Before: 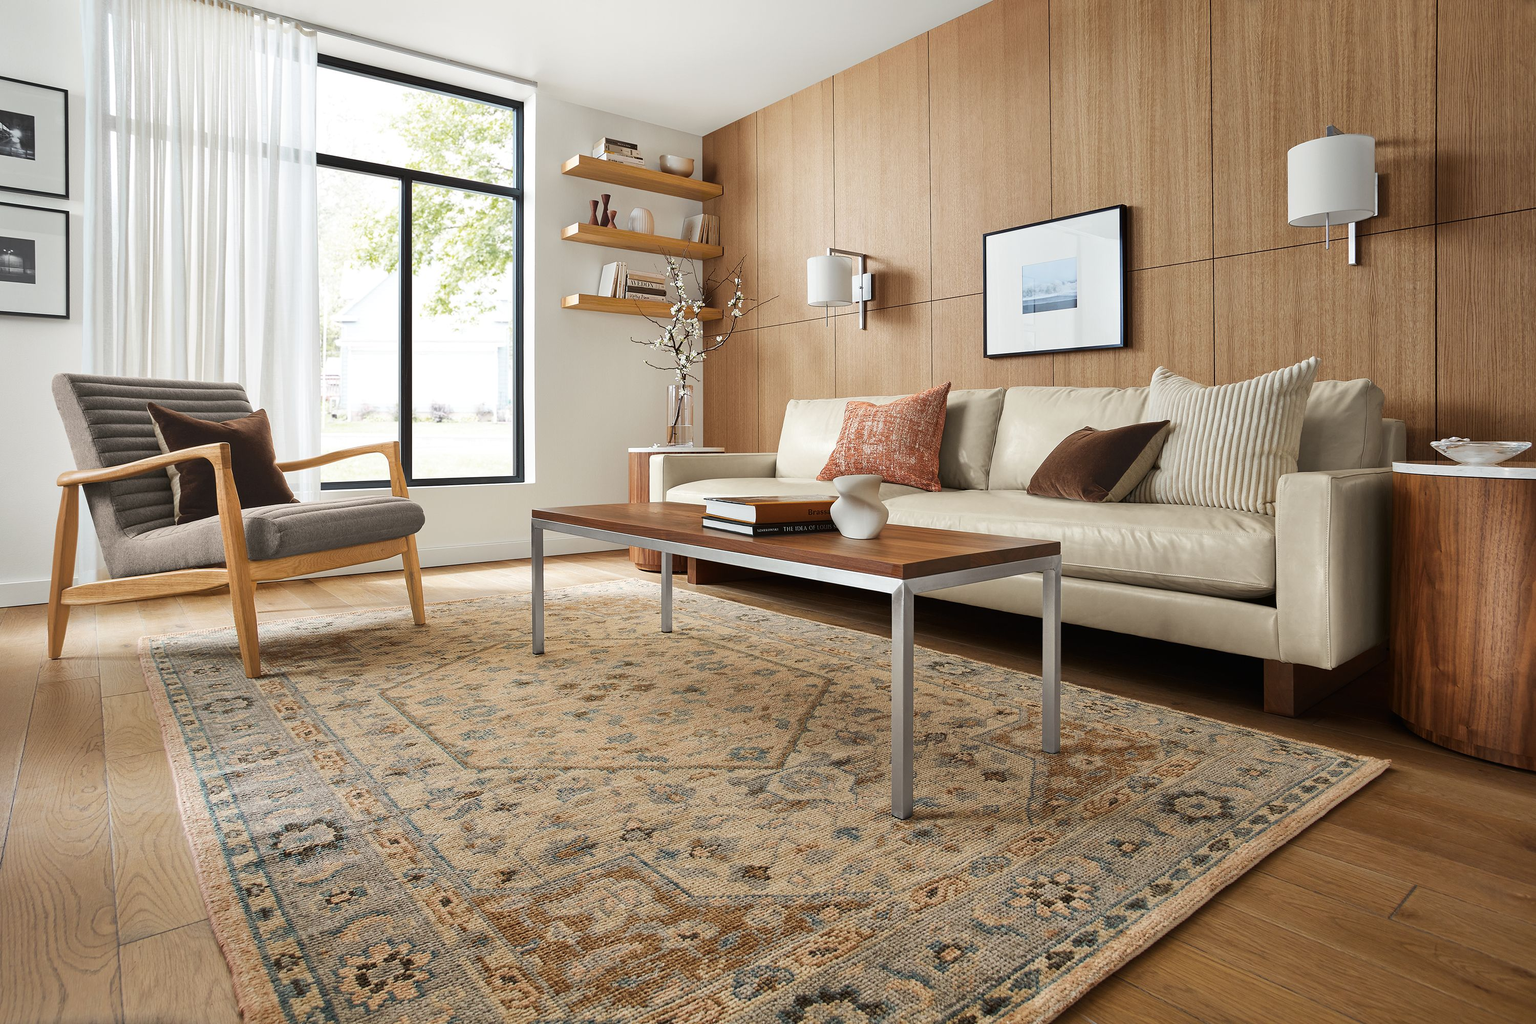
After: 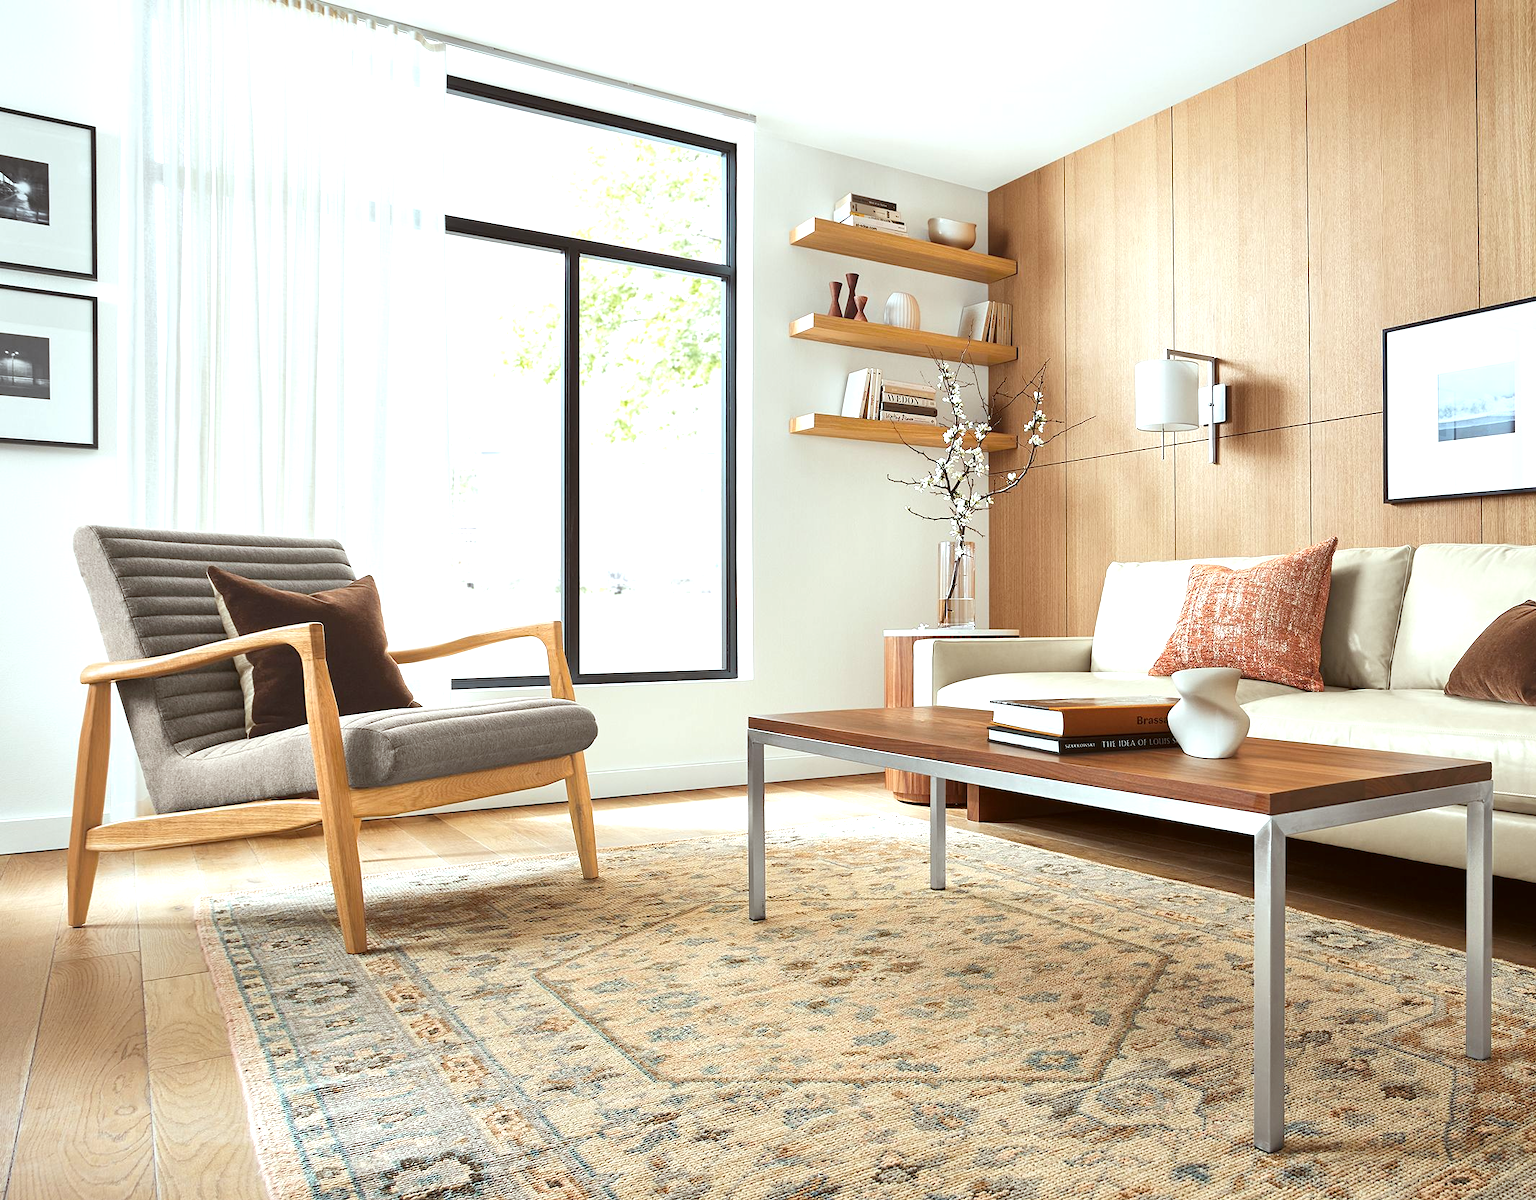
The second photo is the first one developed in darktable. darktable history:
color correction: highlights a* -4.98, highlights b* -3.76, shadows a* 3.83, shadows b* 4.08
crop: right 28.885%, bottom 16.626%
exposure: black level correction 0, exposure 0.7 EV, compensate exposure bias true, compensate highlight preservation false
